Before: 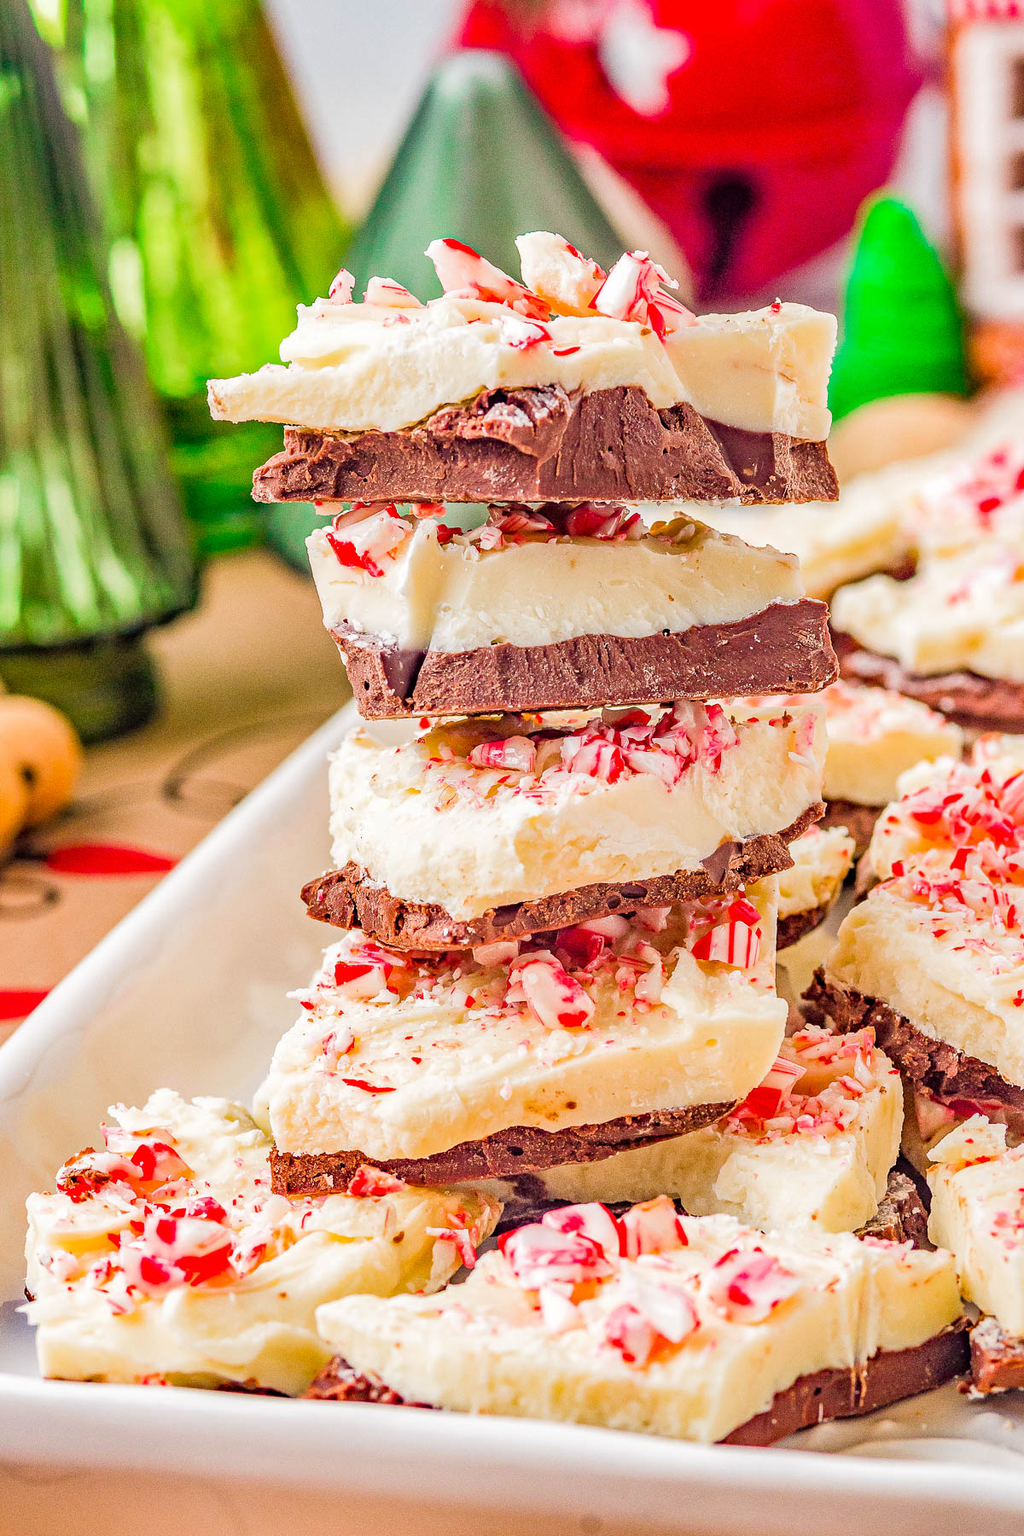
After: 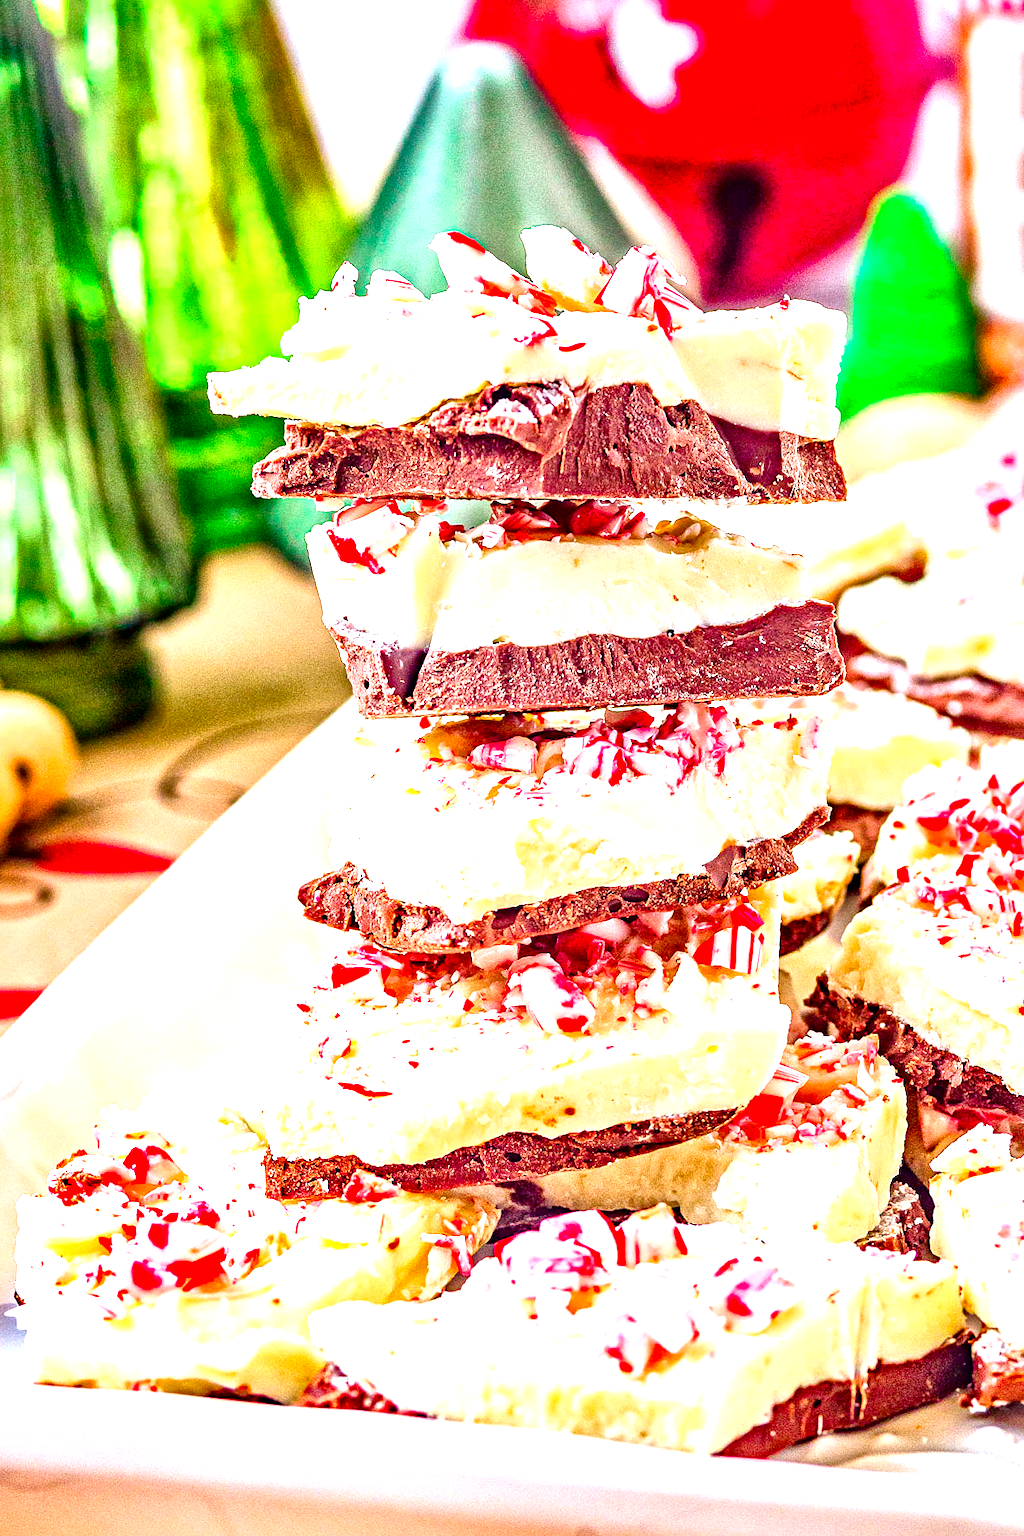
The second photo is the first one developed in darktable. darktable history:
color calibration: x 0.37, y 0.382, temperature 4313.32 K
color balance rgb: perceptual saturation grading › global saturation 20%, perceptual saturation grading › highlights -25%, perceptual saturation grading › shadows 25%
local contrast: mode bilateral grid, contrast 20, coarseness 19, detail 163%, midtone range 0.2
crop and rotate: angle -0.5°
contrast brightness saturation: contrast 0.12, brightness -0.12, saturation 0.2
exposure: exposure 1 EV, compensate highlight preservation false
